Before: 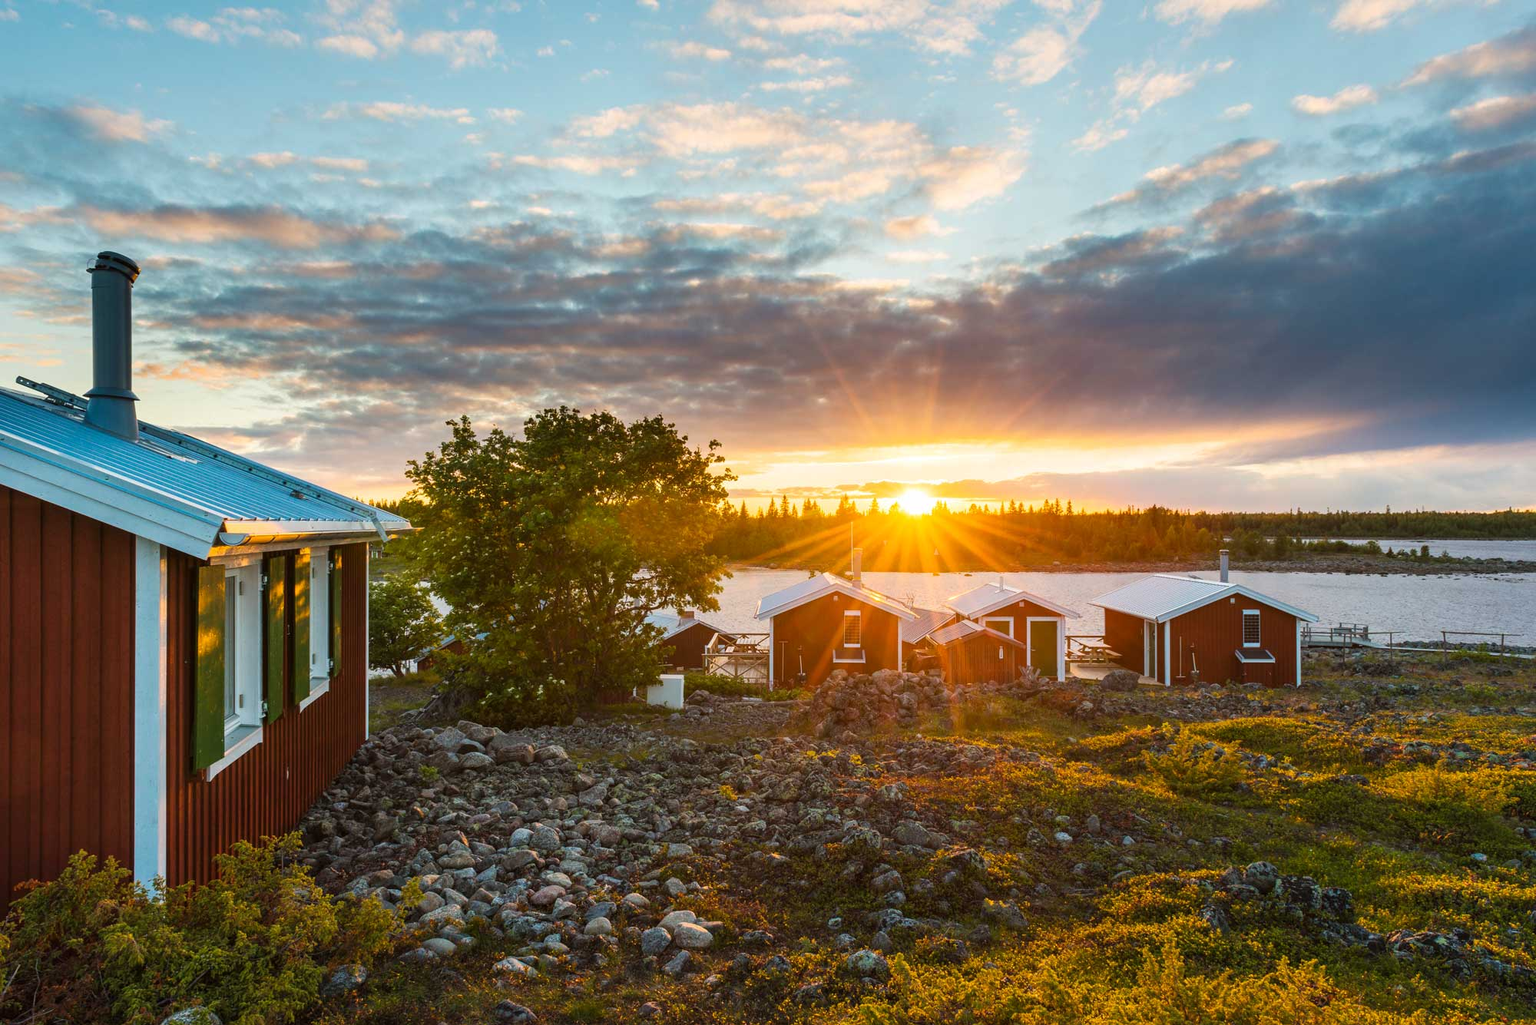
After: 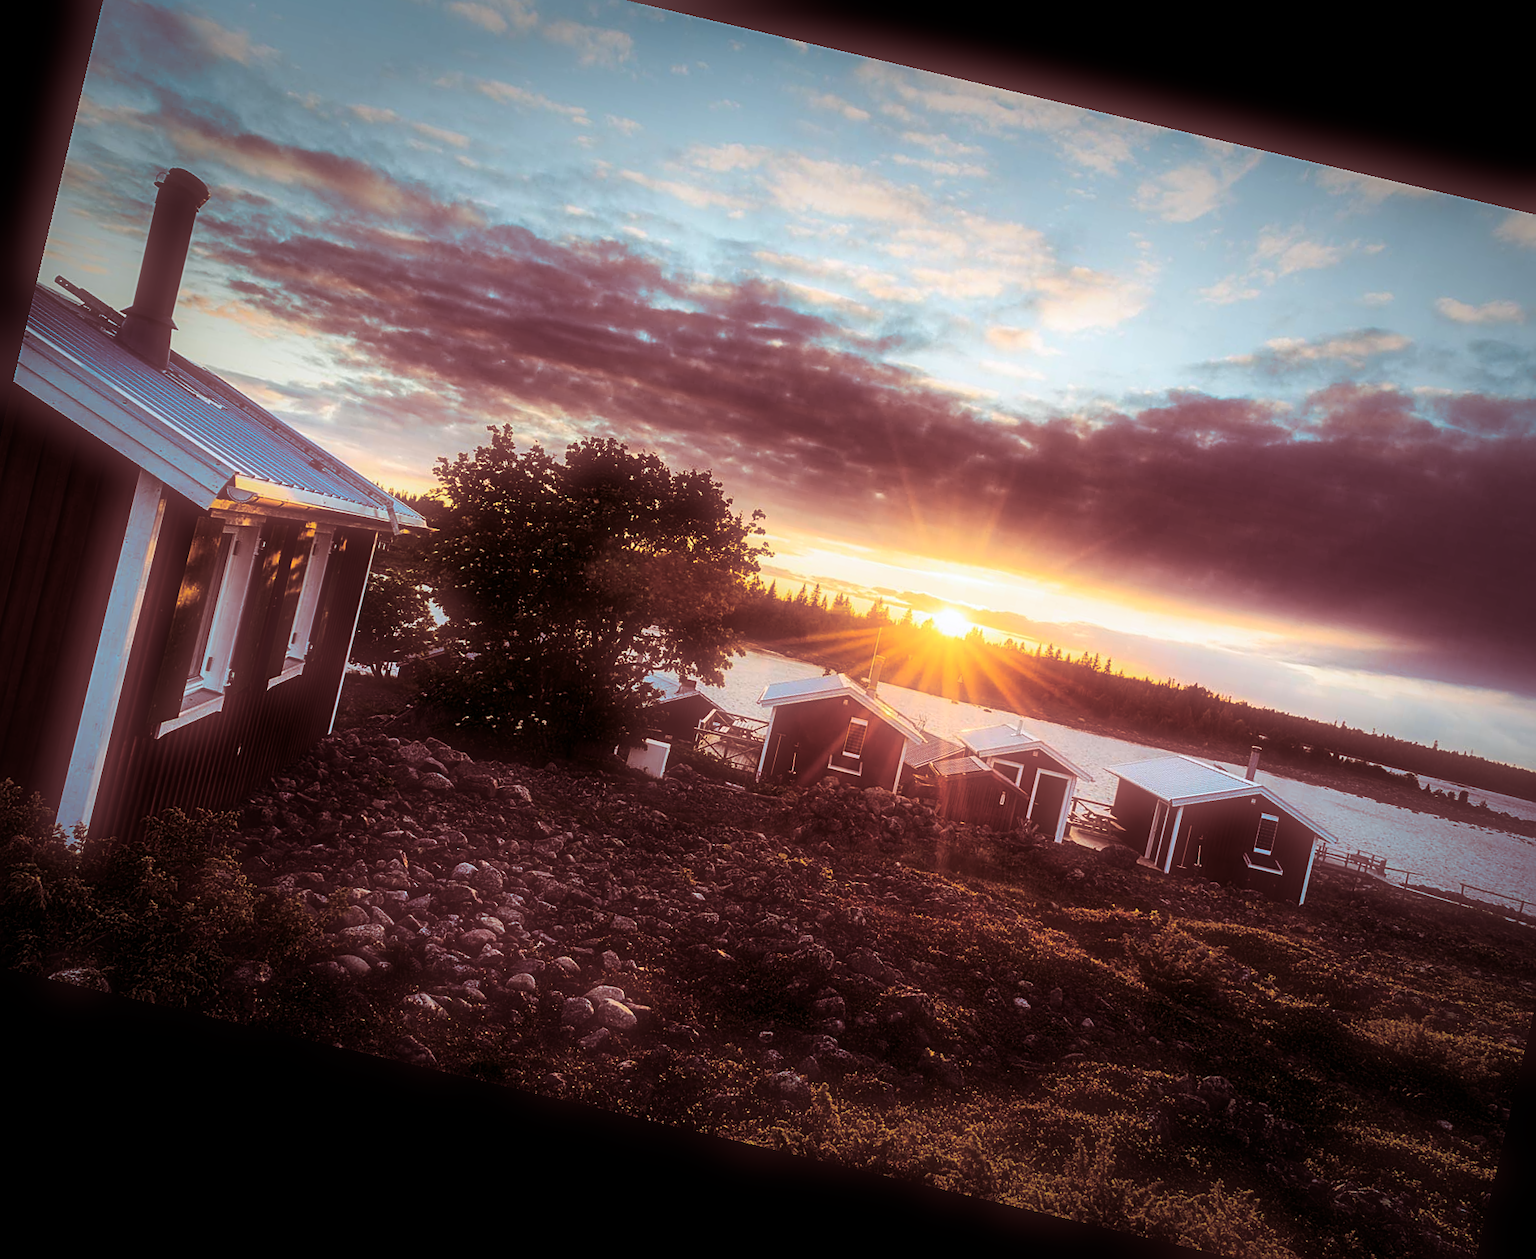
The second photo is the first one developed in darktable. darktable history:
split-toning: highlights › saturation 0, balance -61.83
crop: left 6.446%, top 8.188%, right 9.538%, bottom 3.548%
contrast brightness saturation: contrast 0.22, brightness -0.19, saturation 0.24
sharpen: on, module defaults
vignetting: fall-off start 70.97%, brightness -0.584, saturation -0.118, width/height ratio 1.333
soften: size 60.24%, saturation 65.46%, brightness 0.506 EV, mix 25.7%
white balance: red 0.983, blue 1.036
rotate and perspective: rotation 13.27°, automatic cropping off
